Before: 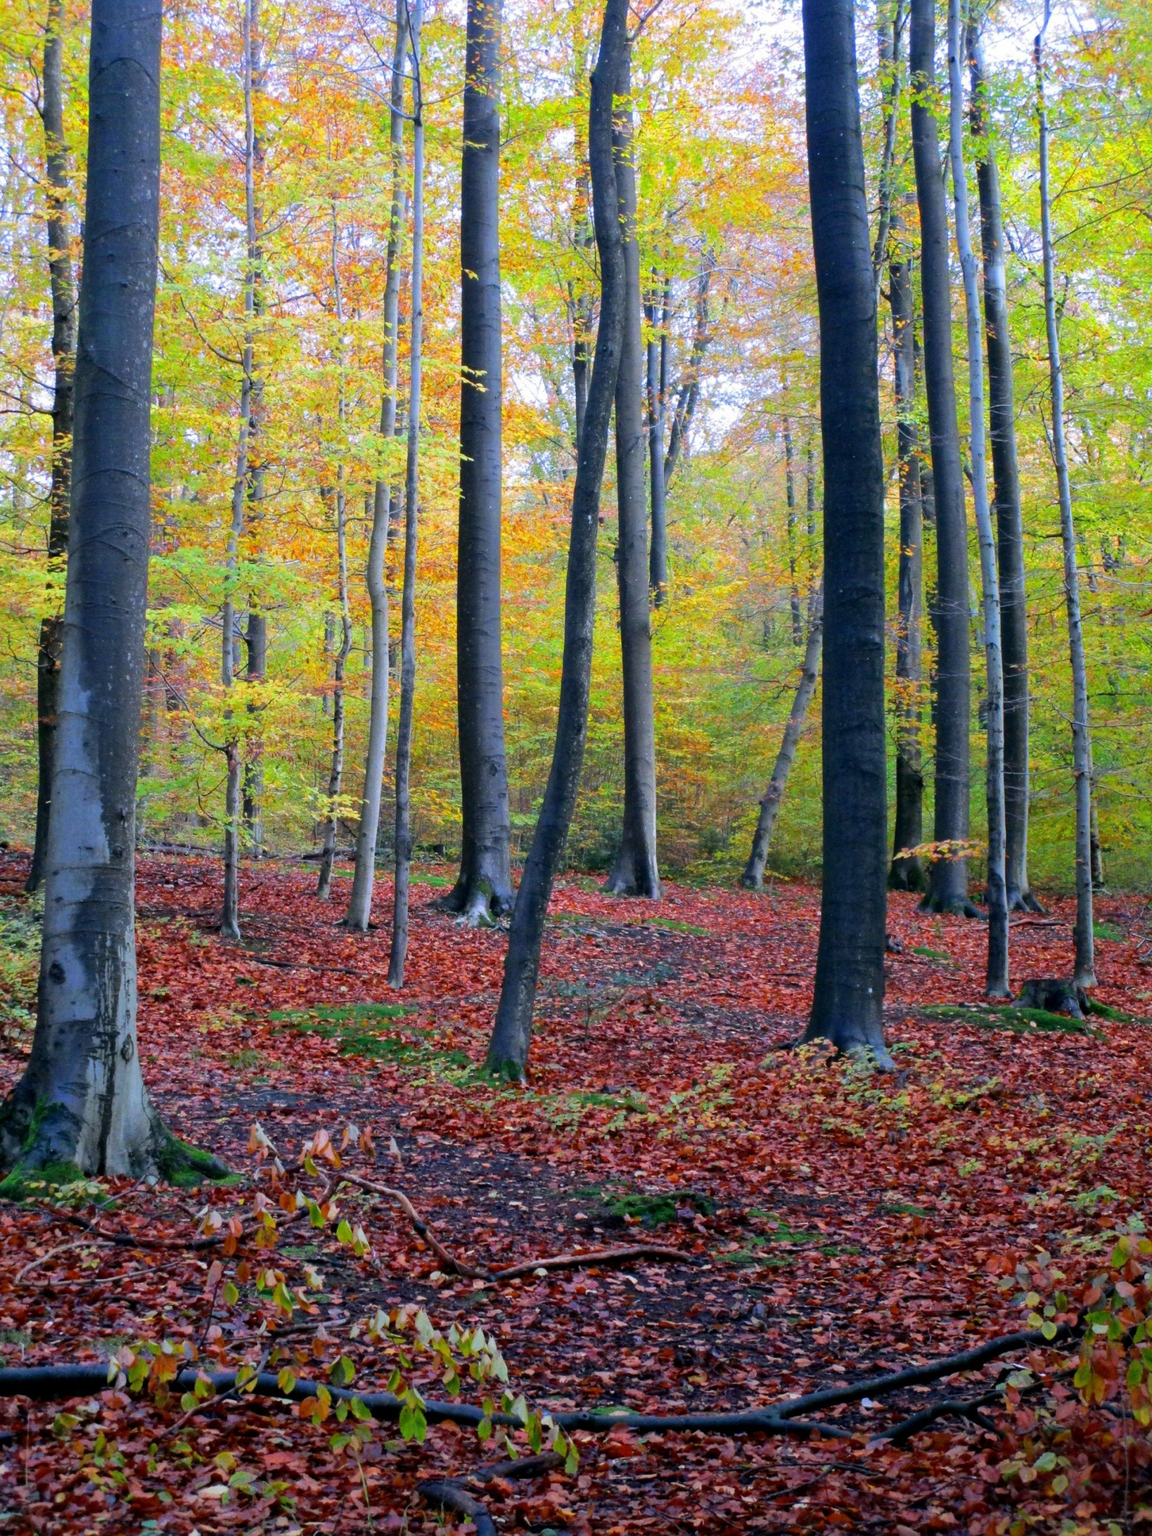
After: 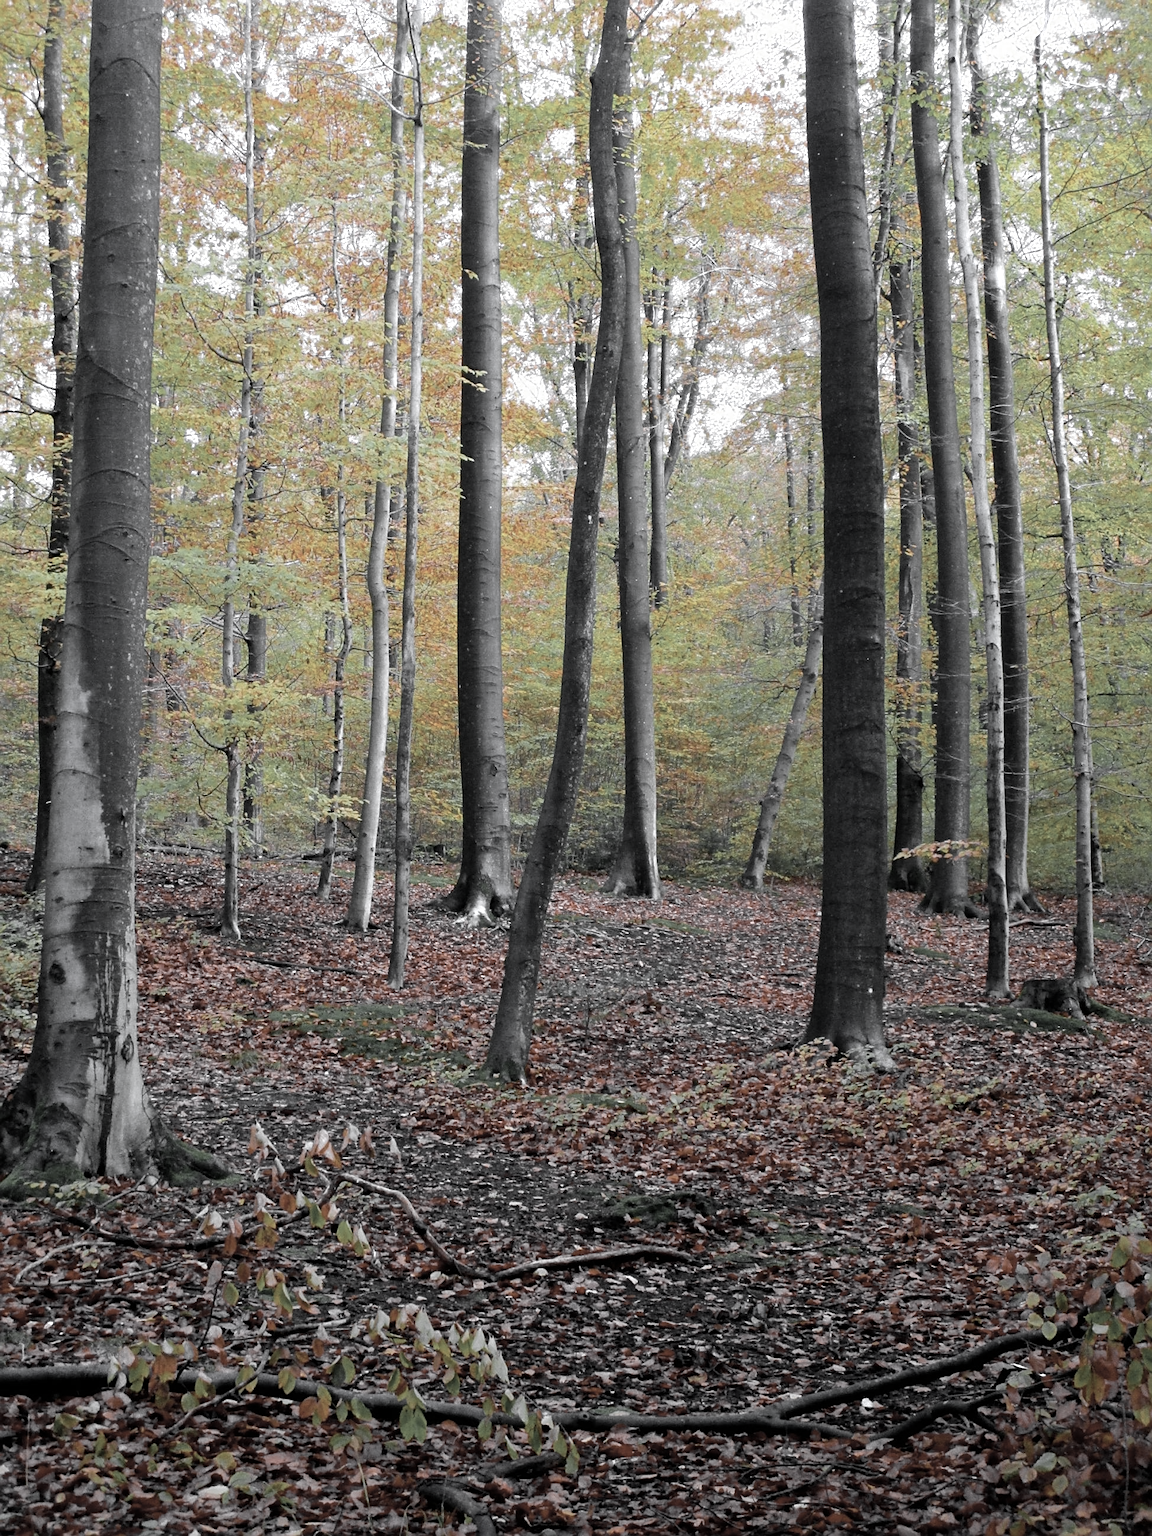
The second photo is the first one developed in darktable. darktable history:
color zones: curves: ch0 [(0, 0.613) (0.01, 0.613) (0.245, 0.448) (0.498, 0.529) (0.642, 0.665) (0.879, 0.777) (0.99, 0.613)]; ch1 [(0, 0.035) (0.121, 0.189) (0.259, 0.197) (0.415, 0.061) (0.589, 0.022) (0.732, 0.022) (0.857, 0.026) (0.991, 0.053)]
sharpen: on, module defaults
